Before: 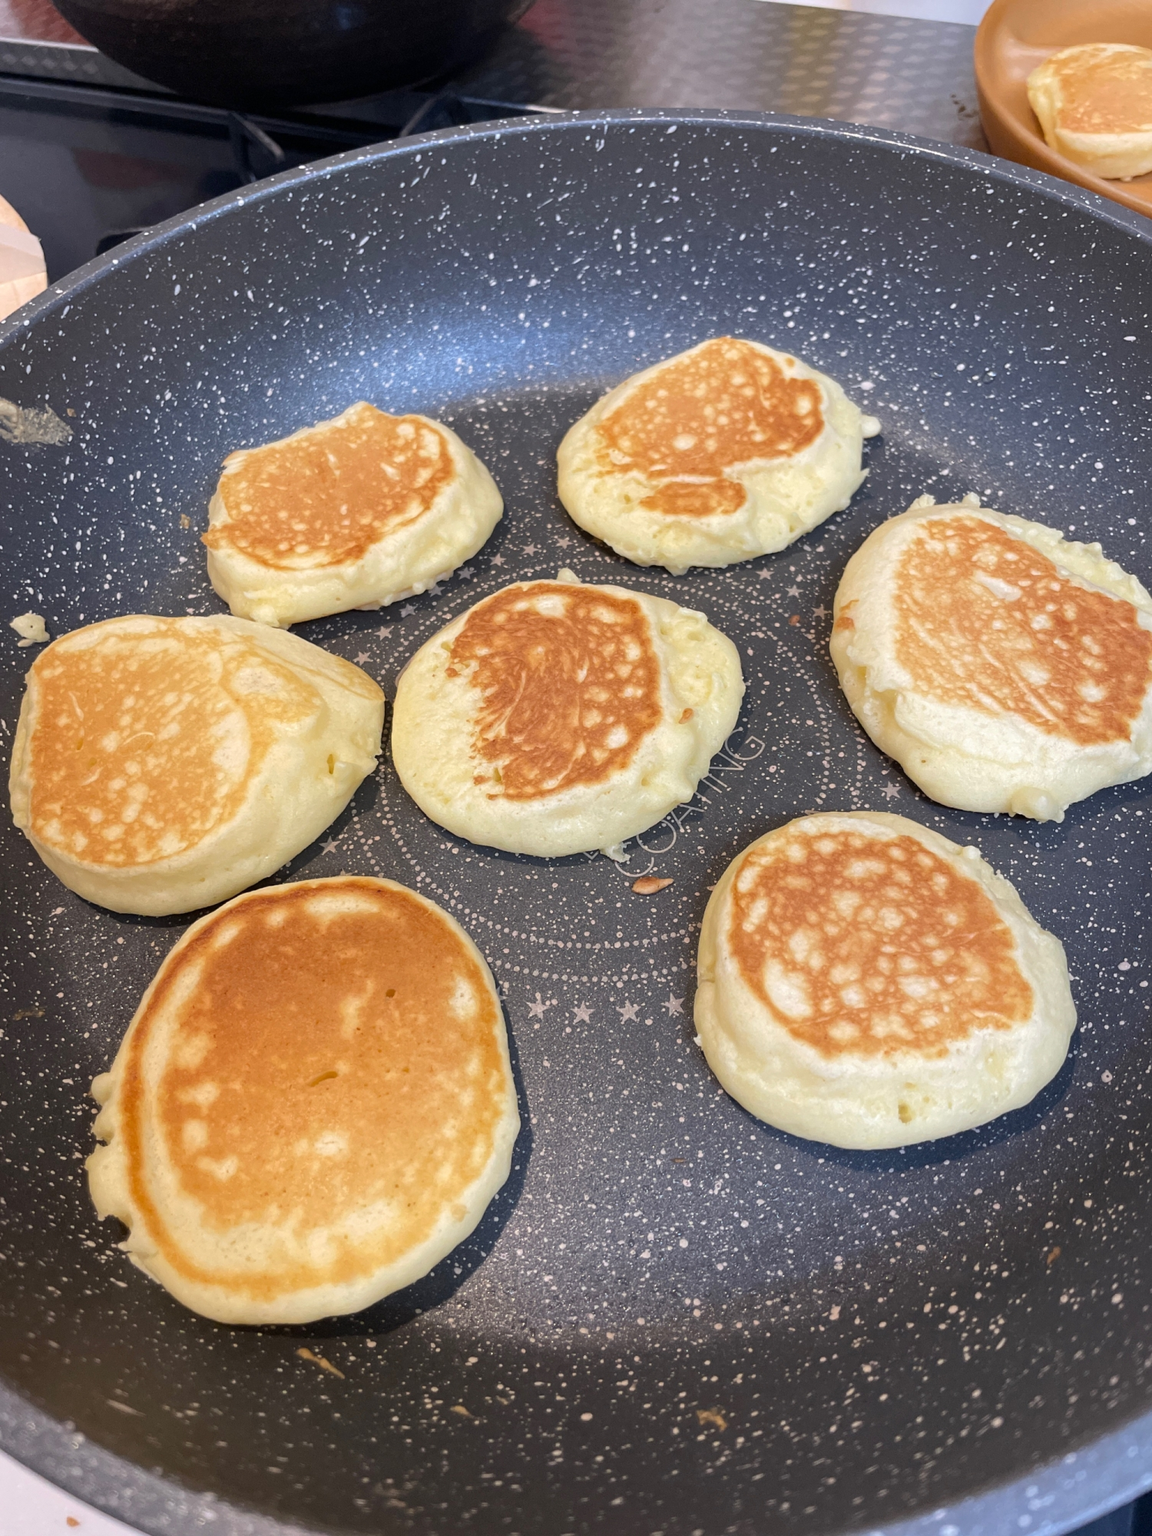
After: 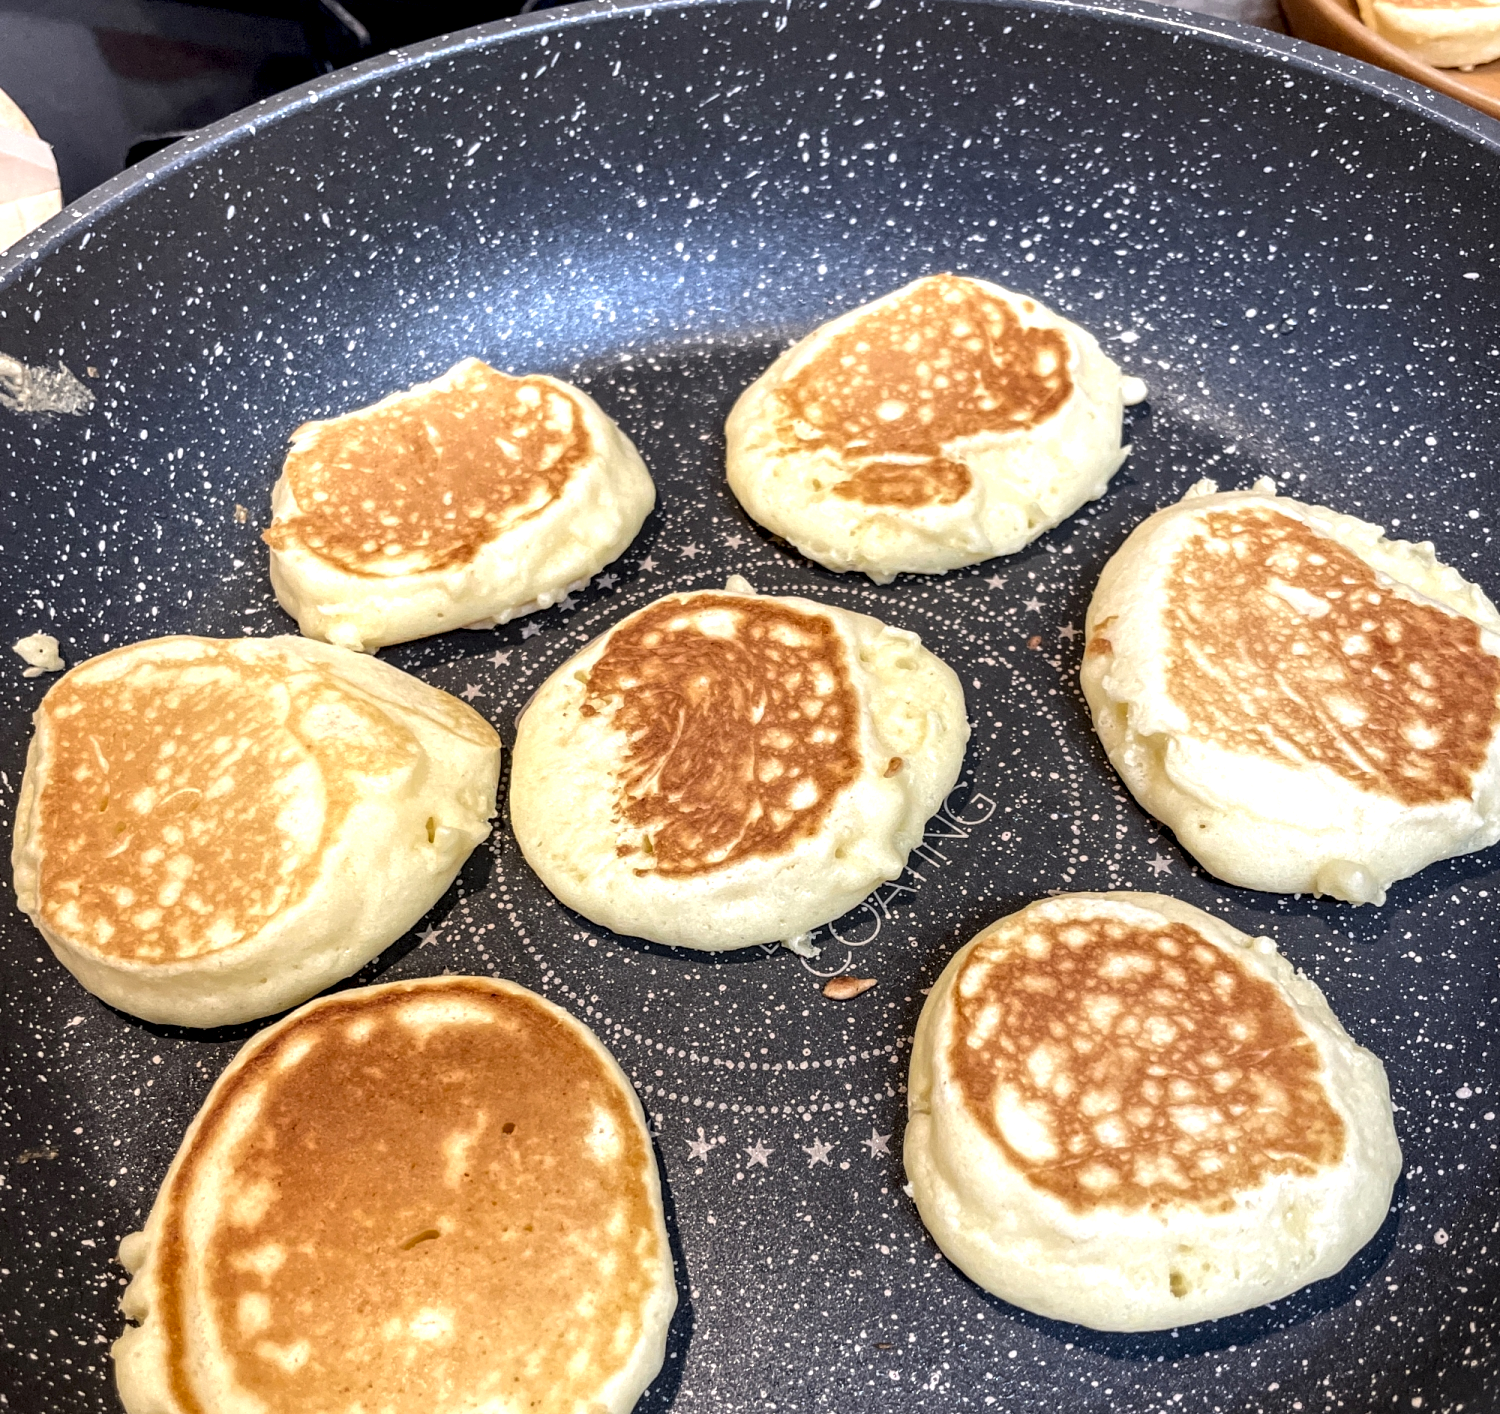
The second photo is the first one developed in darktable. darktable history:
local contrast: detail 203%
crop and rotate: top 8.293%, bottom 20.996%
